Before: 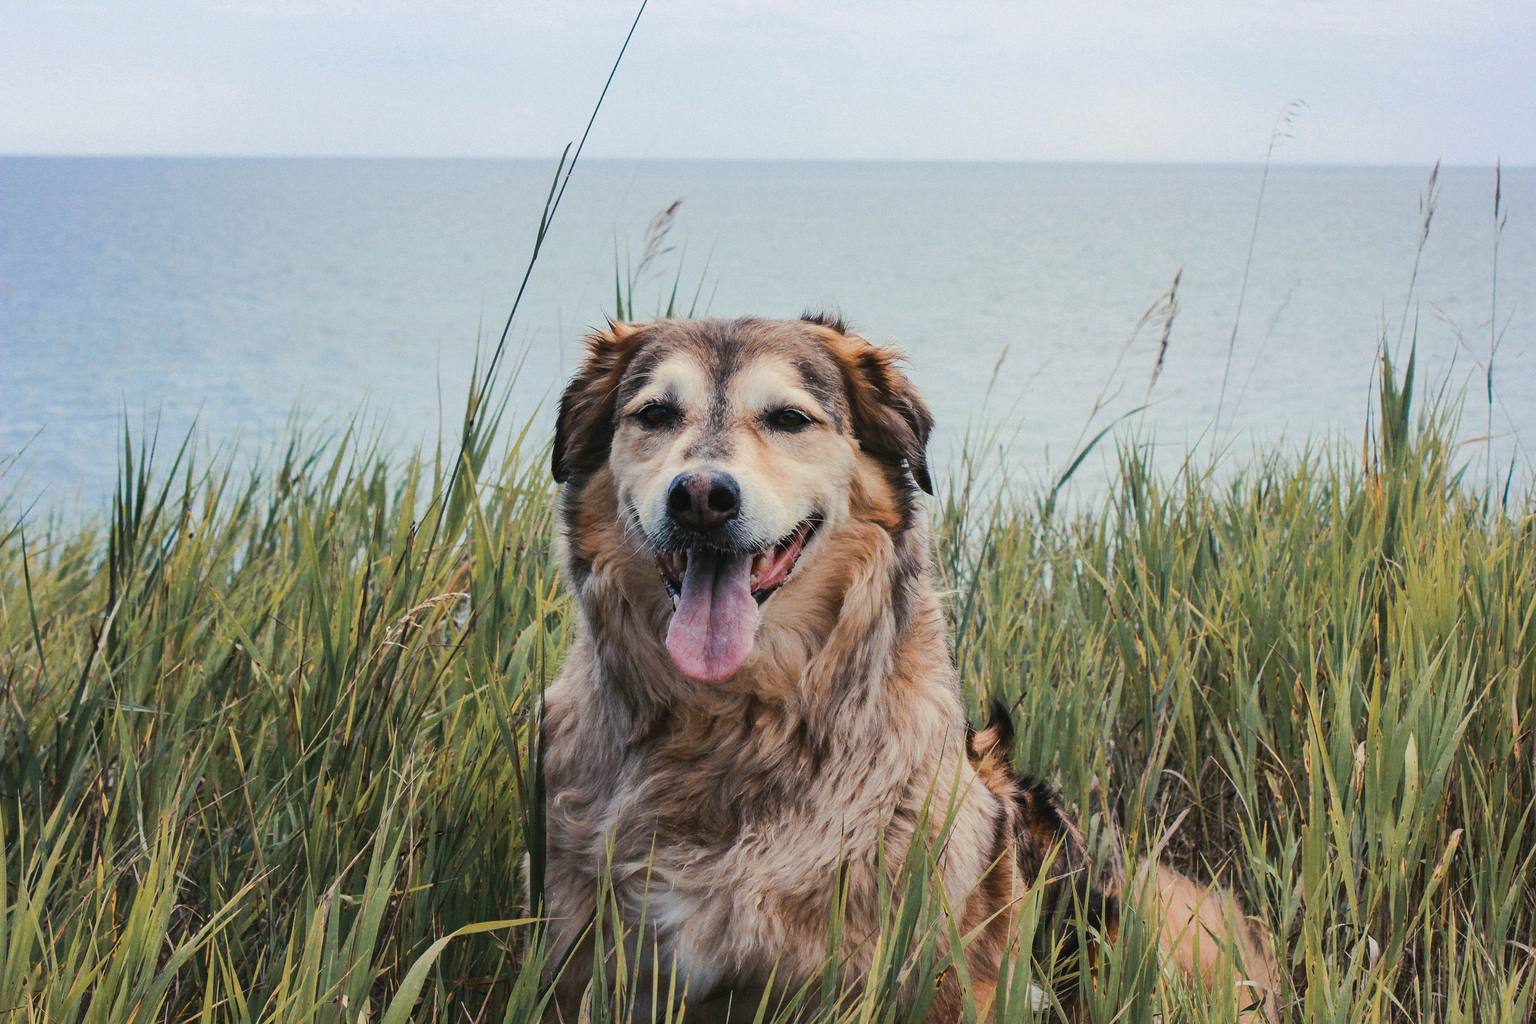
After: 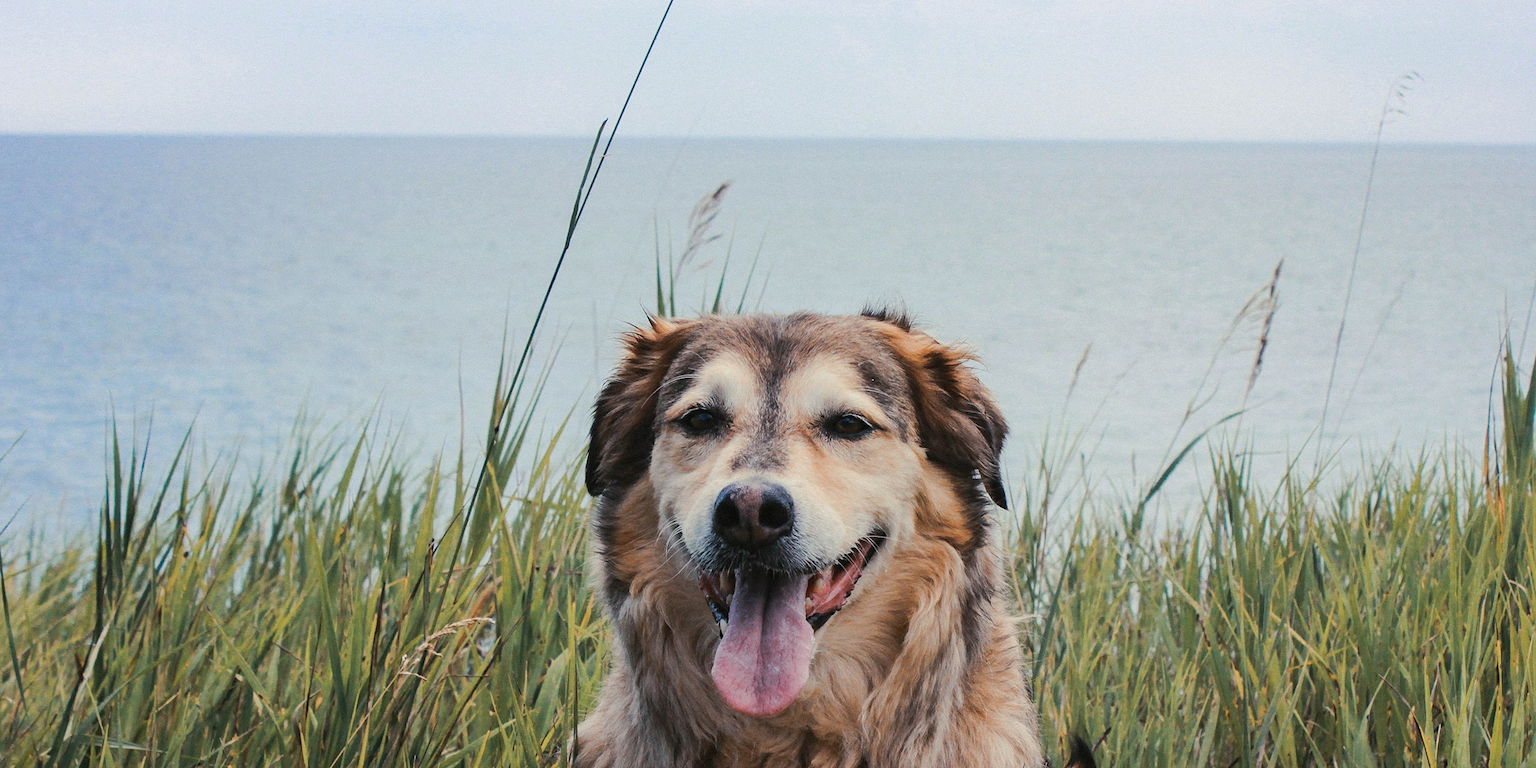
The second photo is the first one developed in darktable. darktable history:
crop: left 1.509%, top 3.452%, right 7.696%, bottom 28.452%
exposure: black level correction 0.001, compensate highlight preservation false
